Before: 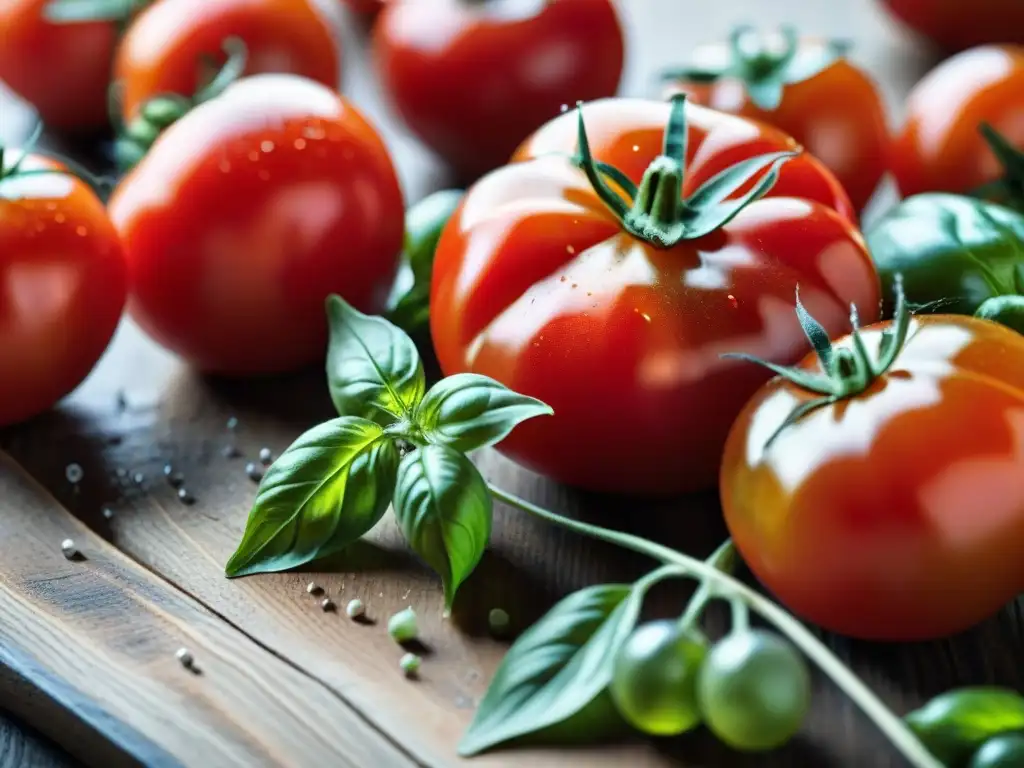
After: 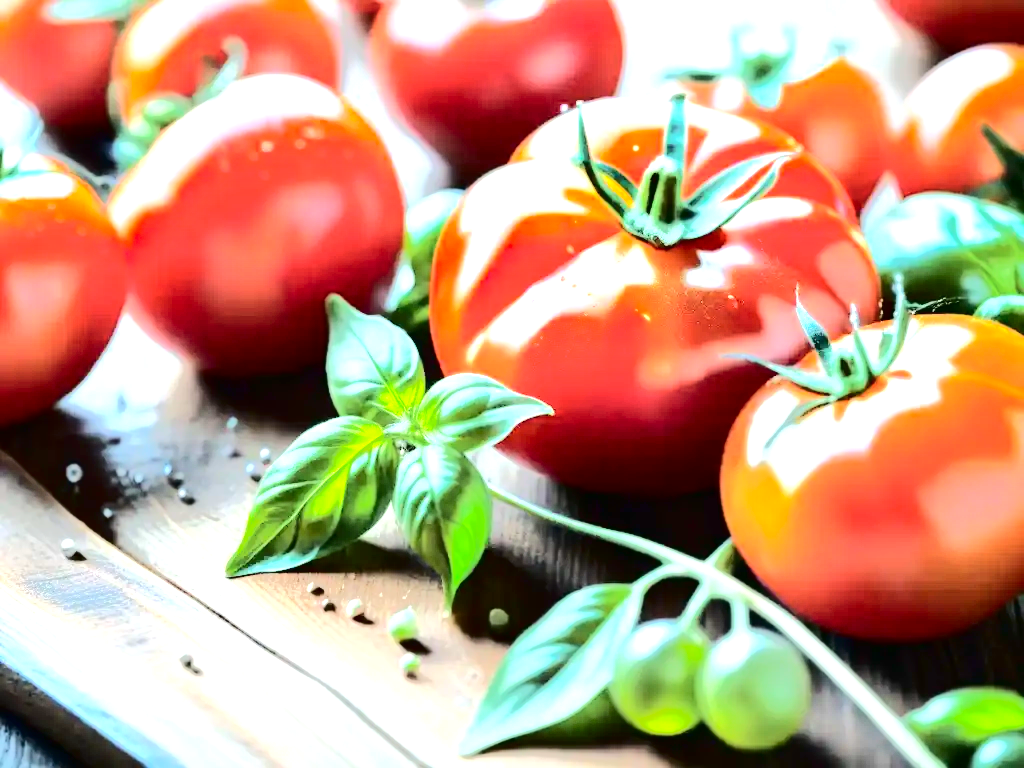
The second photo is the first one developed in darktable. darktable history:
exposure: black level correction 0, exposure 1.298 EV, compensate exposure bias true, compensate highlight preservation false
local contrast: mode bilateral grid, contrast 14, coarseness 35, detail 105%, midtone range 0.2
contrast brightness saturation: contrast 0.201, brightness 0.157, saturation 0.222
tone curve: curves: ch0 [(0, 0) (0.003, 0.001) (0.011, 0.005) (0.025, 0.009) (0.044, 0.014) (0.069, 0.019) (0.1, 0.028) (0.136, 0.039) (0.177, 0.073) (0.224, 0.134) (0.277, 0.218) (0.335, 0.343) (0.399, 0.488) (0.468, 0.608) (0.543, 0.699) (0.623, 0.773) (0.709, 0.819) (0.801, 0.852) (0.898, 0.874) (1, 1)], color space Lab, independent channels, preserve colors none
